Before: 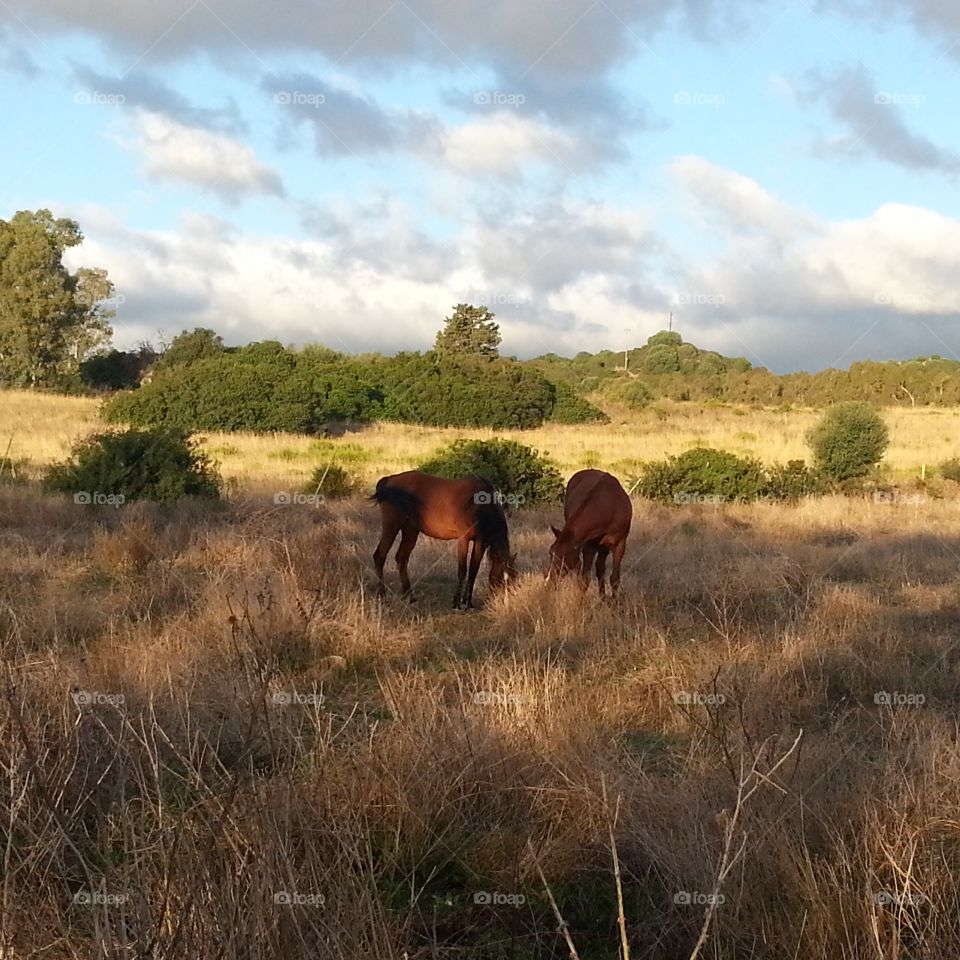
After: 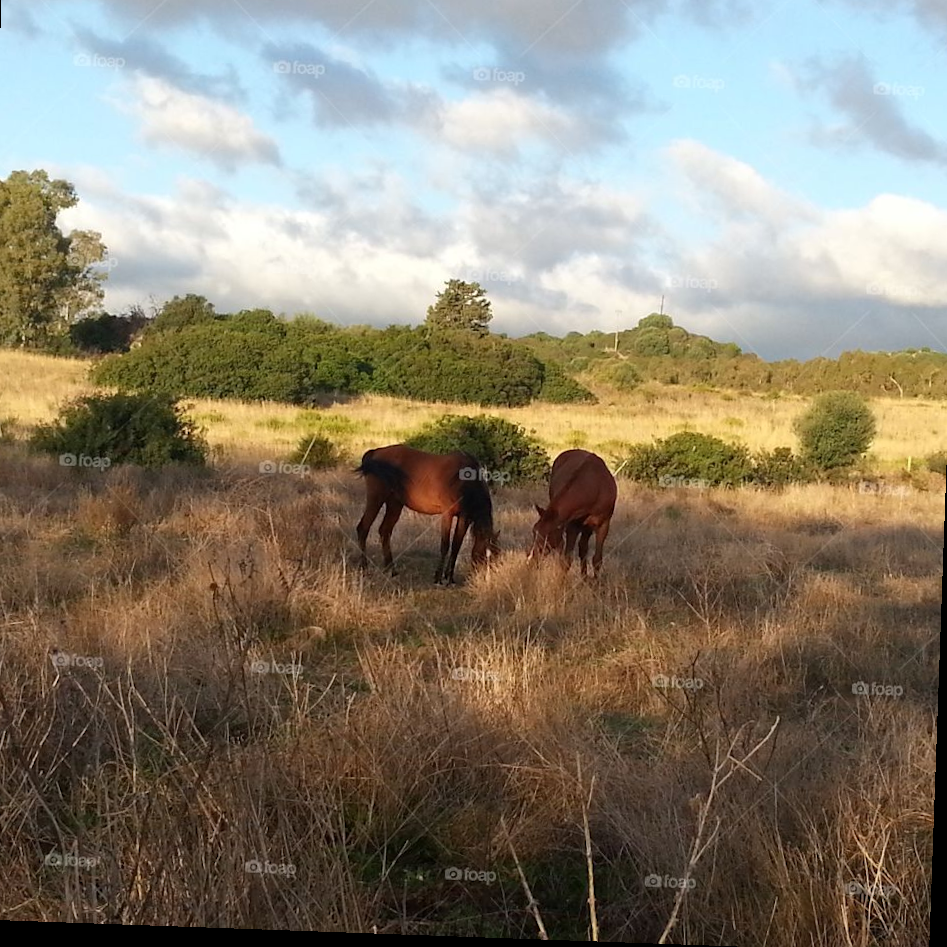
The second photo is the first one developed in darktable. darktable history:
crop and rotate: angle -2.05°, left 3.144%, top 4.144%, right 1.485%, bottom 0.541%
